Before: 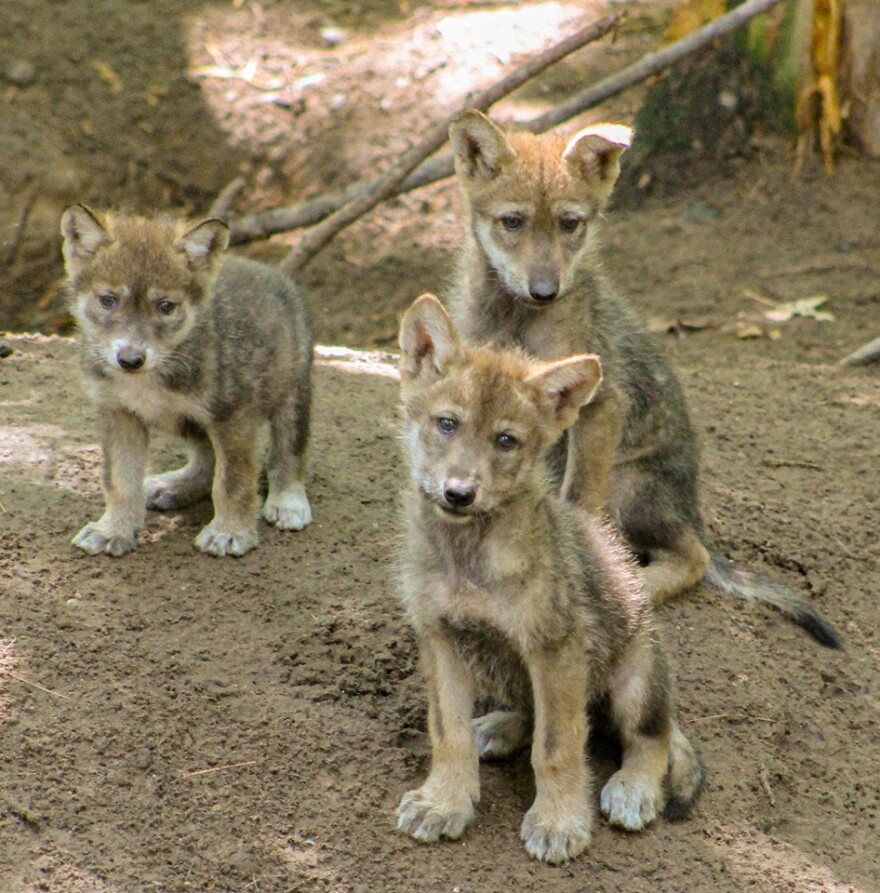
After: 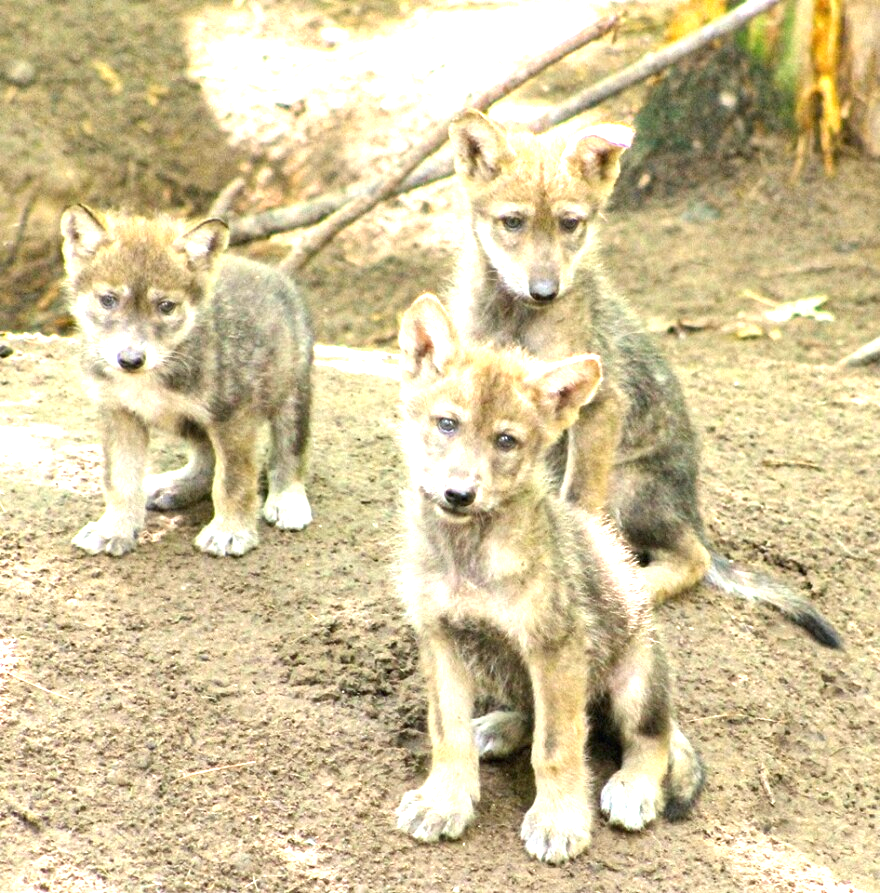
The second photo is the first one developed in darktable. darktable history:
exposure: black level correction 0, exposure 1.665 EV, compensate highlight preservation false
